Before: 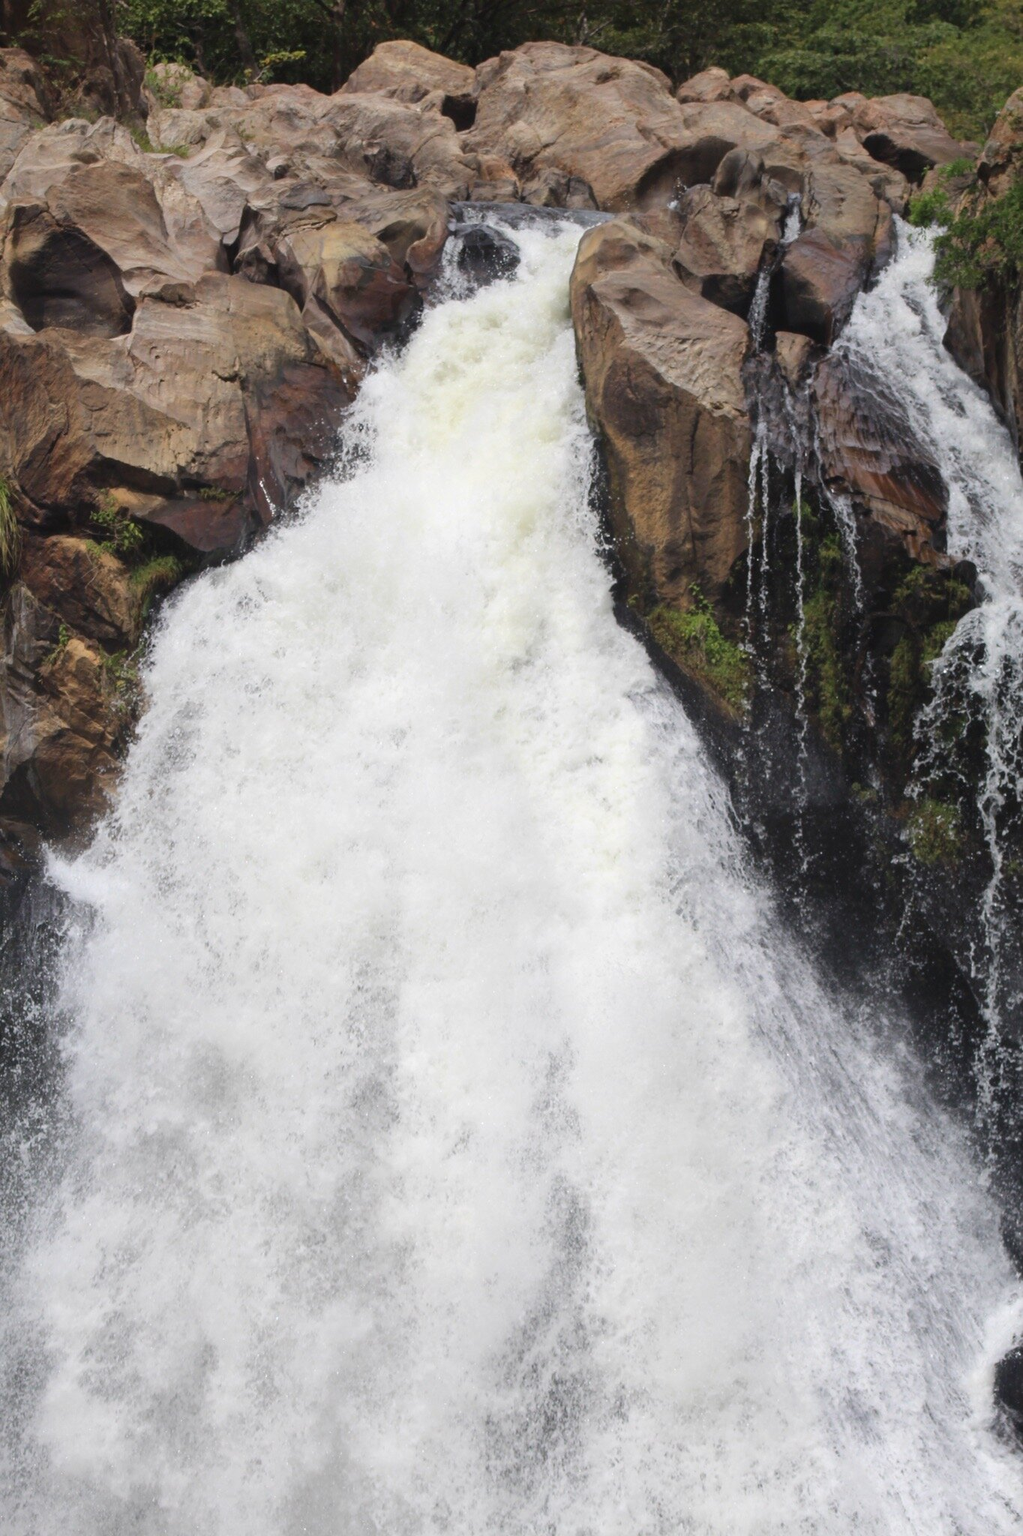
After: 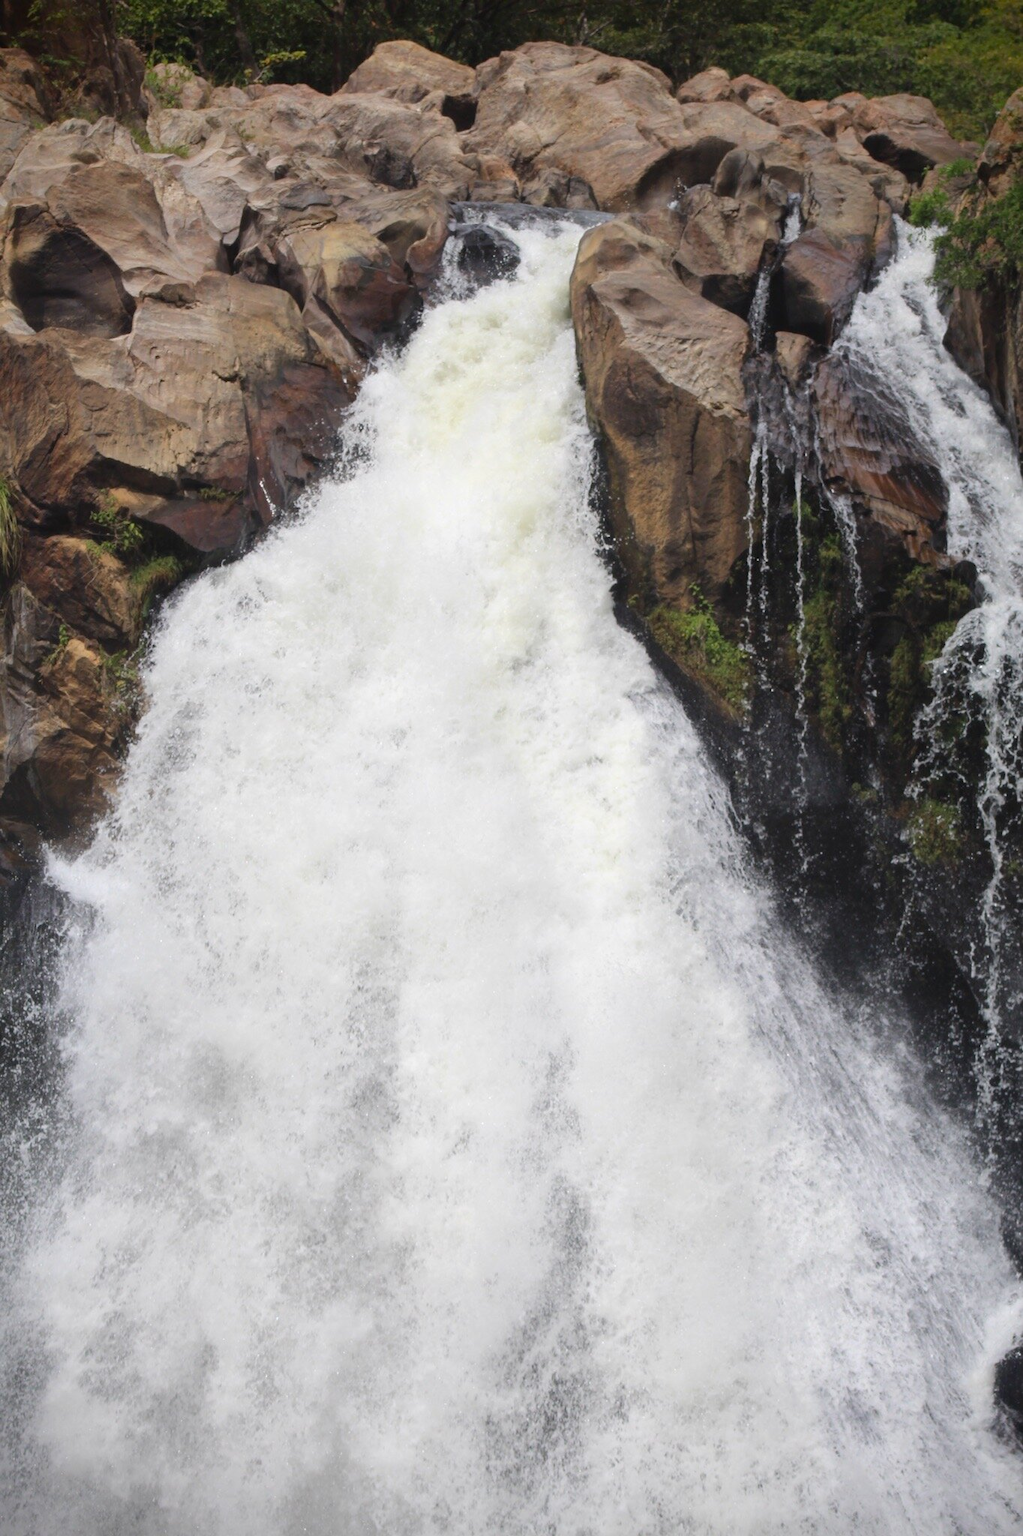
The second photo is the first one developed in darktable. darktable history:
vignetting: saturation 0.387, dithering 16-bit output
